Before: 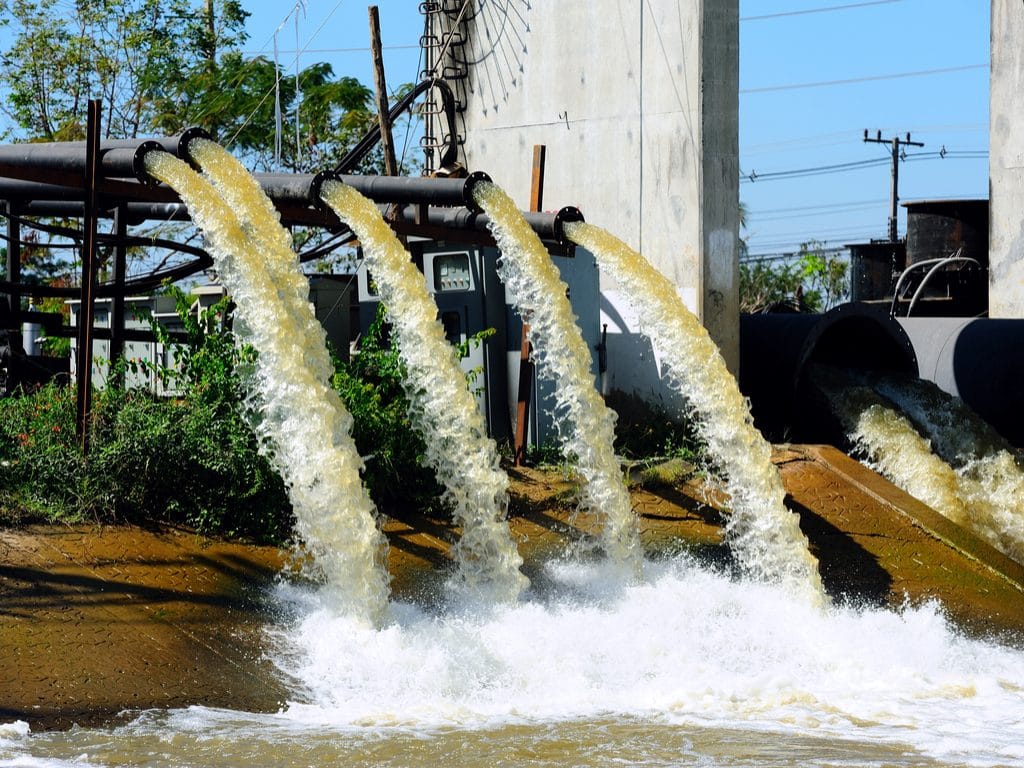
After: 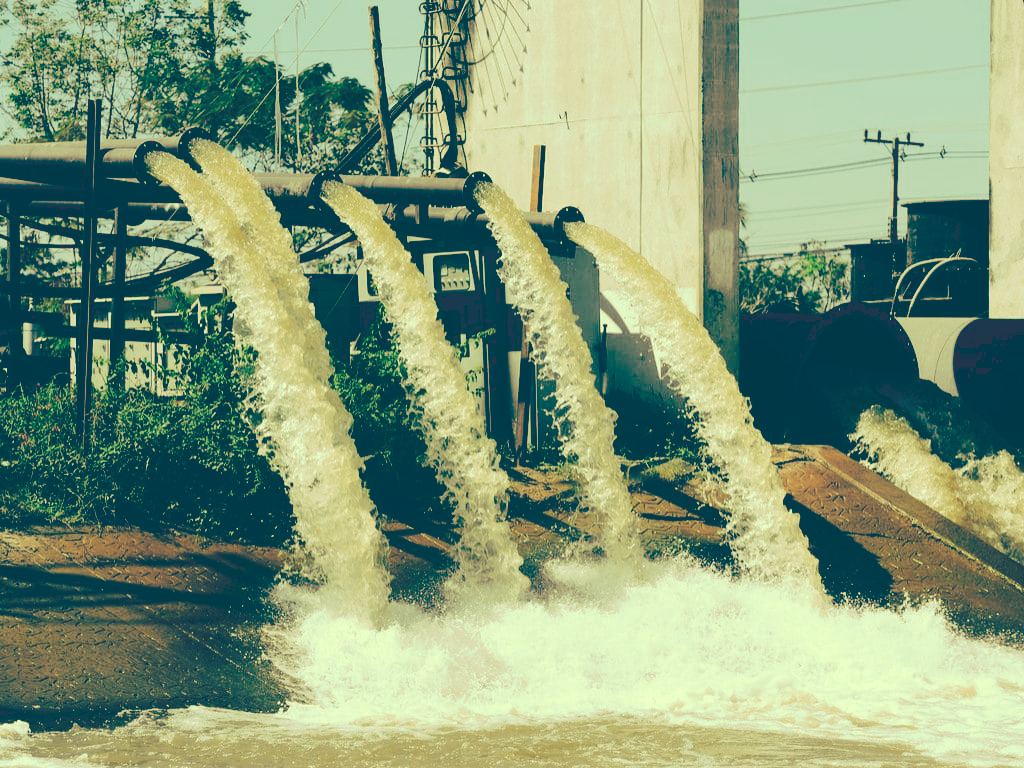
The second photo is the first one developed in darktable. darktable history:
tone curve: curves: ch0 [(0, 0) (0.003, 0.199) (0.011, 0.199) (0.025, 0.199) (0.044, 0.205) (0.069, 0.215) (0.1, 0.225) (0.136, 0.235) (0.177, 0.25) (0.224, 0.275) (0.277, 0.335) (0.335, 0.413) (0.399, 0.508) (0.468, 0.592) (0.543, 0.671) (0.623, 0.734) (0.709, 0.799) (0.801, 0.851) (0.898, 0.895) (1, 1)], preserve colors none
color look up table: target L [88.97, 92.72, 81.05, 70.03, 68.99, 58.12, 43.91, 47.13, 20.27, 201.17, 81.95, 75.04, 70.18, 62.7, 59.61, 62.45, 52.71, 53.78, 45.87, 45.71, 28.07, 14.83, 5.426, 96.97, 91.24, 73.23, 75.97, 71.37, 89.01, 69.92, 68.41, 65.24, 72.76, 51.28, 54.74, 43.5, 40.84, 38.04, 33.09, 17.64, 28.28, 12.37, 4.246, 83.79, 70.4, 66.26, 43.83, 49.25, 18.68], target a [-23.49, -15.82, -50.87, -55.38, -26.46, -52.76, -35.03, -29.56, -44.44, 0, -3.744, -7.246, 15.52, 24.72, 7.139, 33.6, 1.043, 15.54, 24.26, 36.94, -9.183, -23.84, -11.96, -10.3, -6.06, -12.44, 11.27, -17.8, -3.775, 20.43, -0.268, -5.756, 6.046, 5.52, 12.69, -4.125, 5.251, 28.12, -5.689, -49.18, 8.271, -33.64, -7.767, -56.38, -34.06, -39.12, -23.23, -7.735, -43.11], target b [60.11, 49.36, 57.66, 38.06, 42.51, 38.68, 21.94, 19.7, -9.465, -0.001, 44.79, 61.64, 48.3, 49.27, 37.57, 33.43, 21.87, 25.99, 27.62, 25.21, 3.219, -18.14, -33.35, 35.59, 35.99, 37.75, 37.67, 12.07, 36.74, 30, 29.2, 0.336, 13.13, 5.665, 14.27, -5.346, 5.766, 5.371, 2.555, -15.73, -18.27, -26.57, -35.9, 27.94, 35.75, 12.74, 9.221, 8.774, -14.48], num patches 49
